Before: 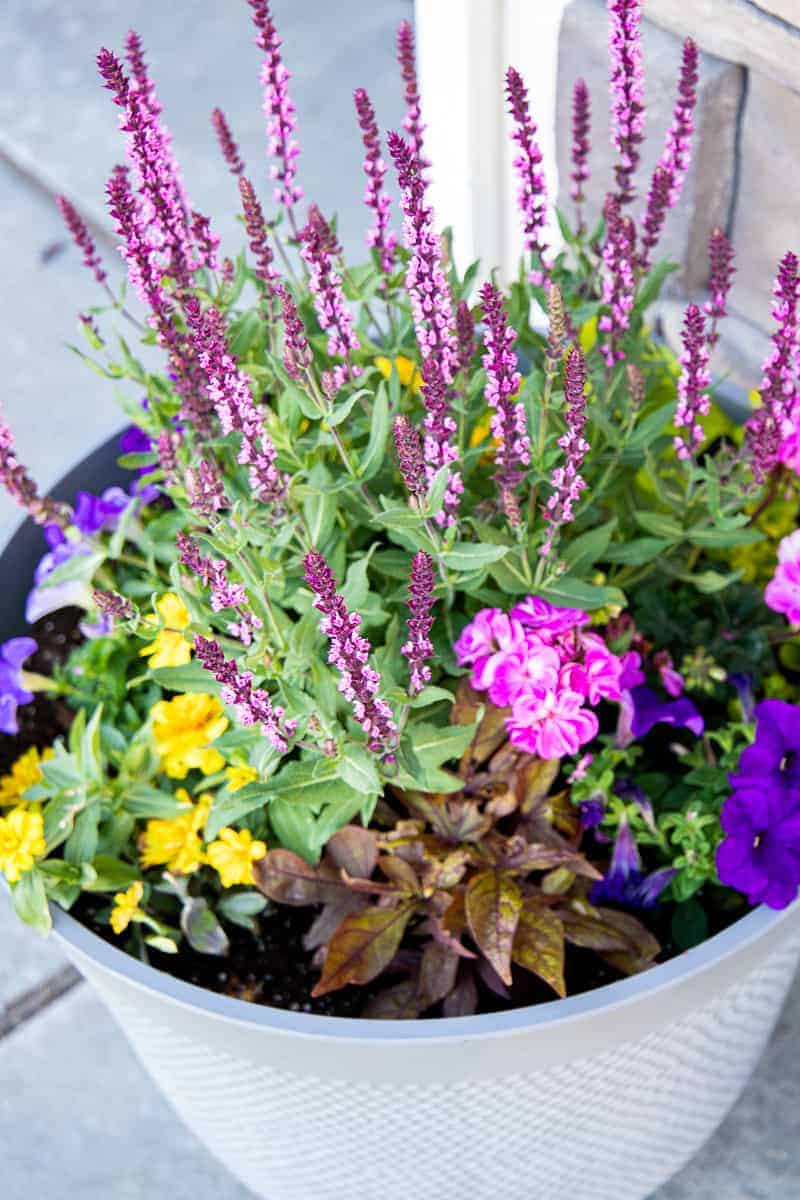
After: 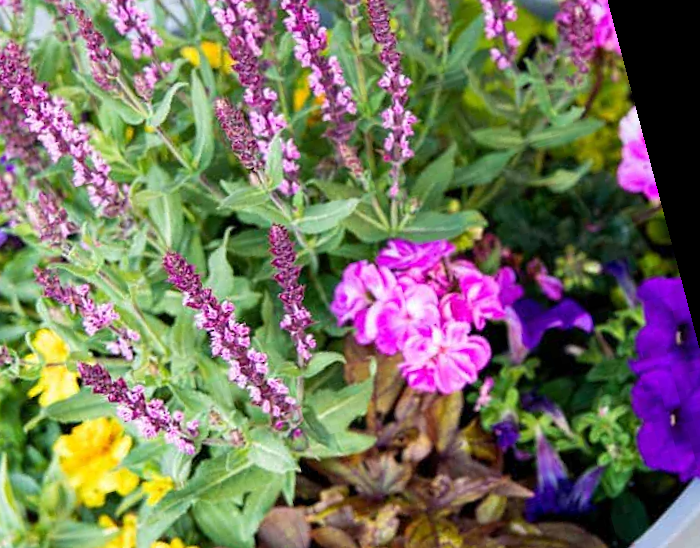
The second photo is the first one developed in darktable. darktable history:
crop: left 19.159%, top 9.58%, bottom 9.58%
rotate and perspective: rotation -14.8°, crop left 0.1, crop right 0.903, crop top 0.25, crop bottom 0.748
